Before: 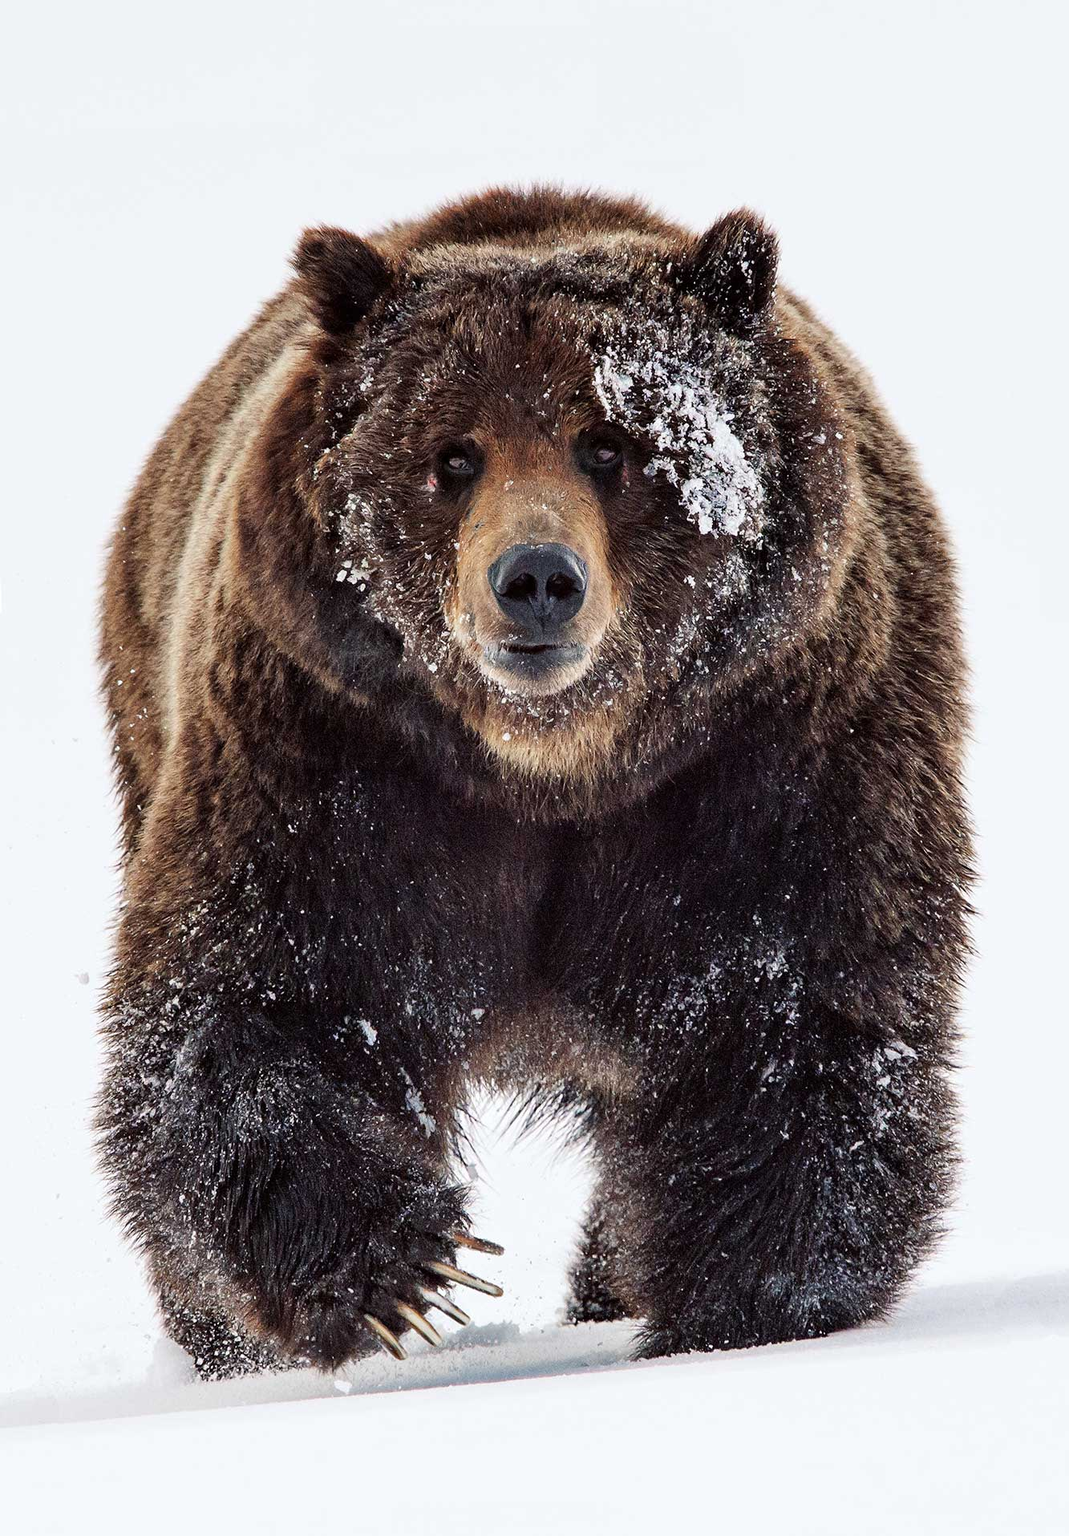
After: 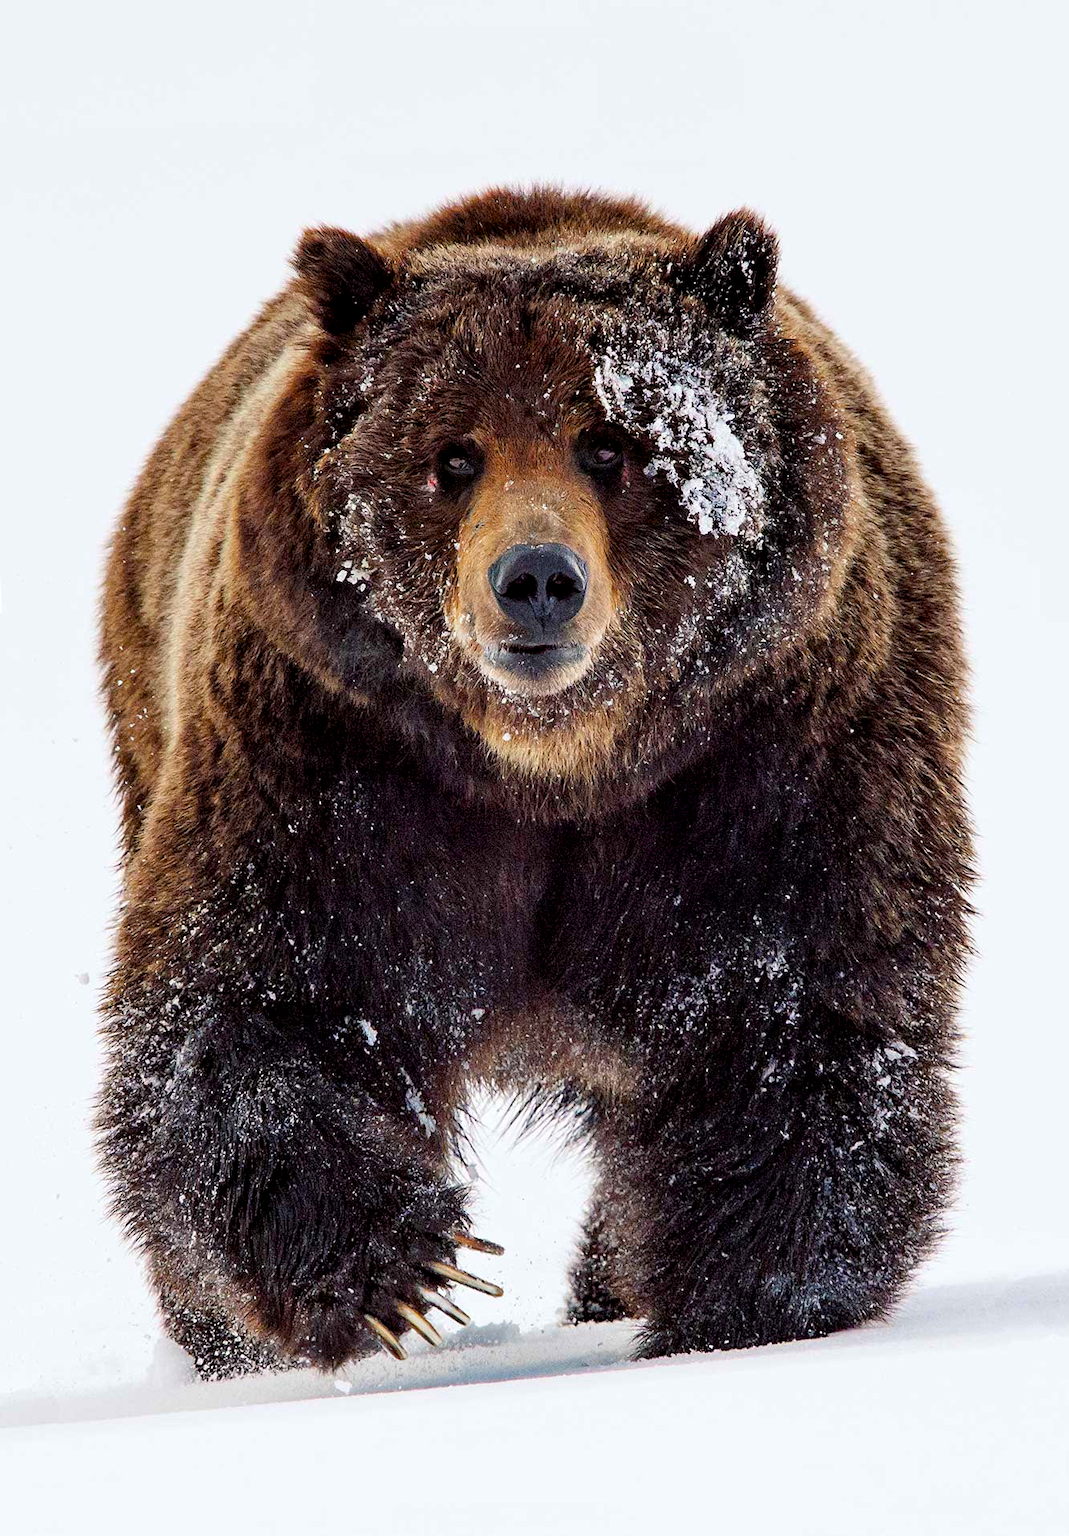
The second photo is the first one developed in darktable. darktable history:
base curve: preserve colors none
exposure: black level correction 0.005, exposure 0.002 EV, compensate highlight preservation false
color balance rgb: linear chroma grading › global chroma 14.411%, perceptual saturation grading › global saturation 17.277%
